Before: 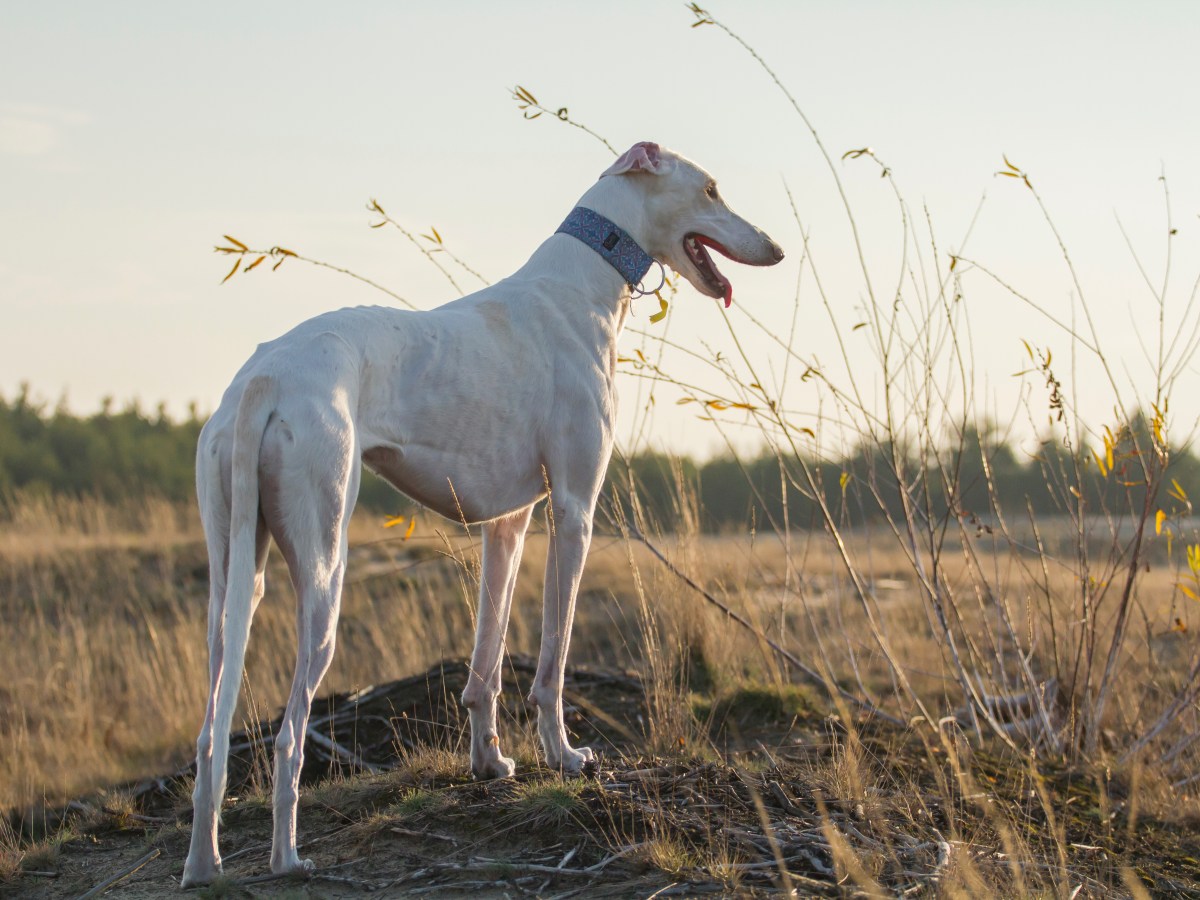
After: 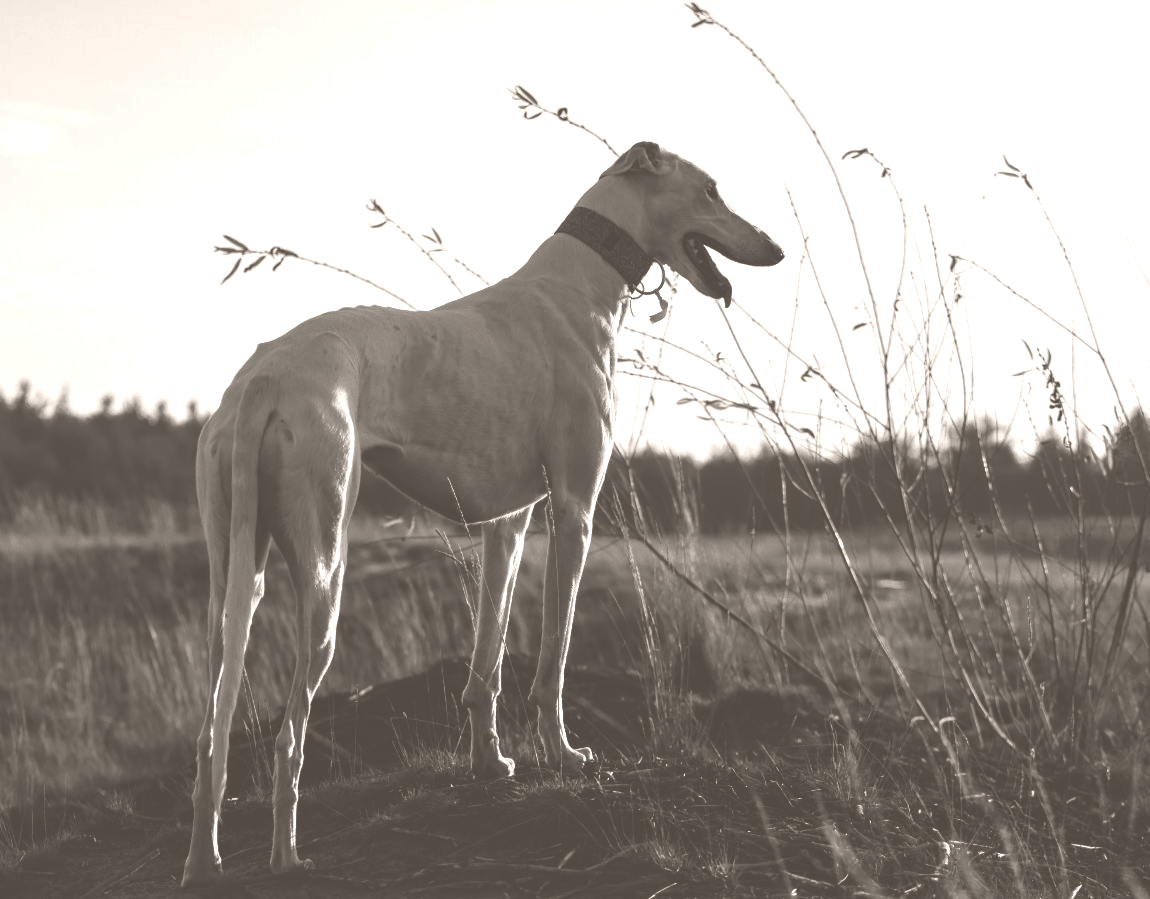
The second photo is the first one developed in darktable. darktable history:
crop: right 4.126%, bottom 0.031%
colorize: hue 34.49°, saturation 35.33%, source mix 100%, lightness 55%, version 1
contrast brightness saturation: brightness -1, saturation 1
